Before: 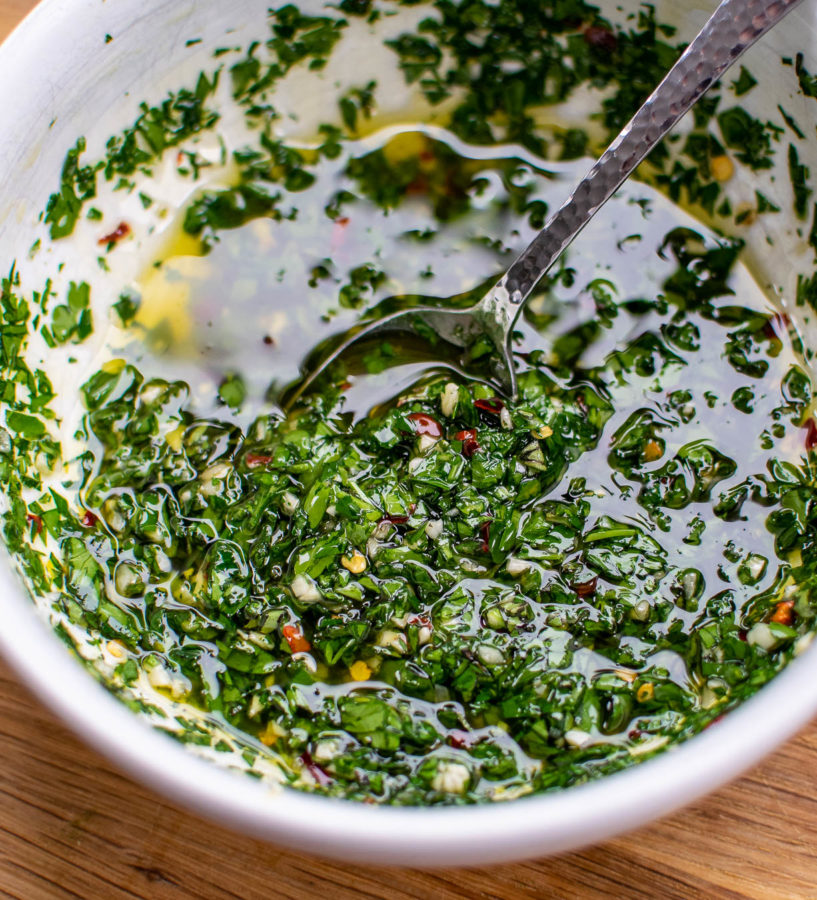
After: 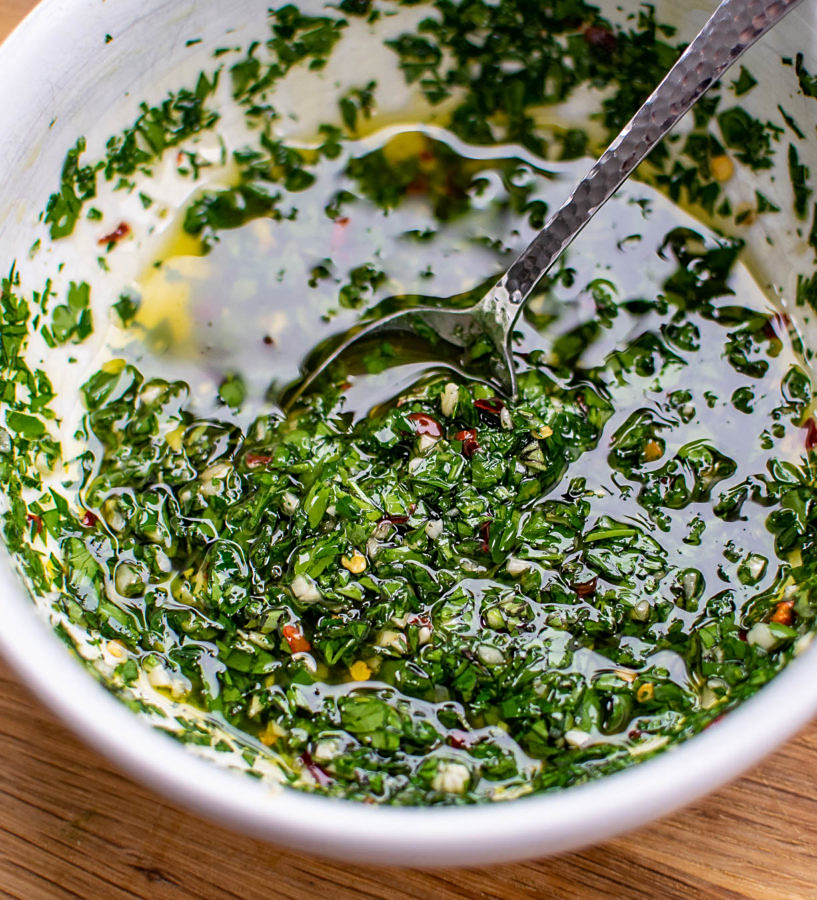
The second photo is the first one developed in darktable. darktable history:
sharpen: radius 1.603, amount 0.374, threshold 1.618
